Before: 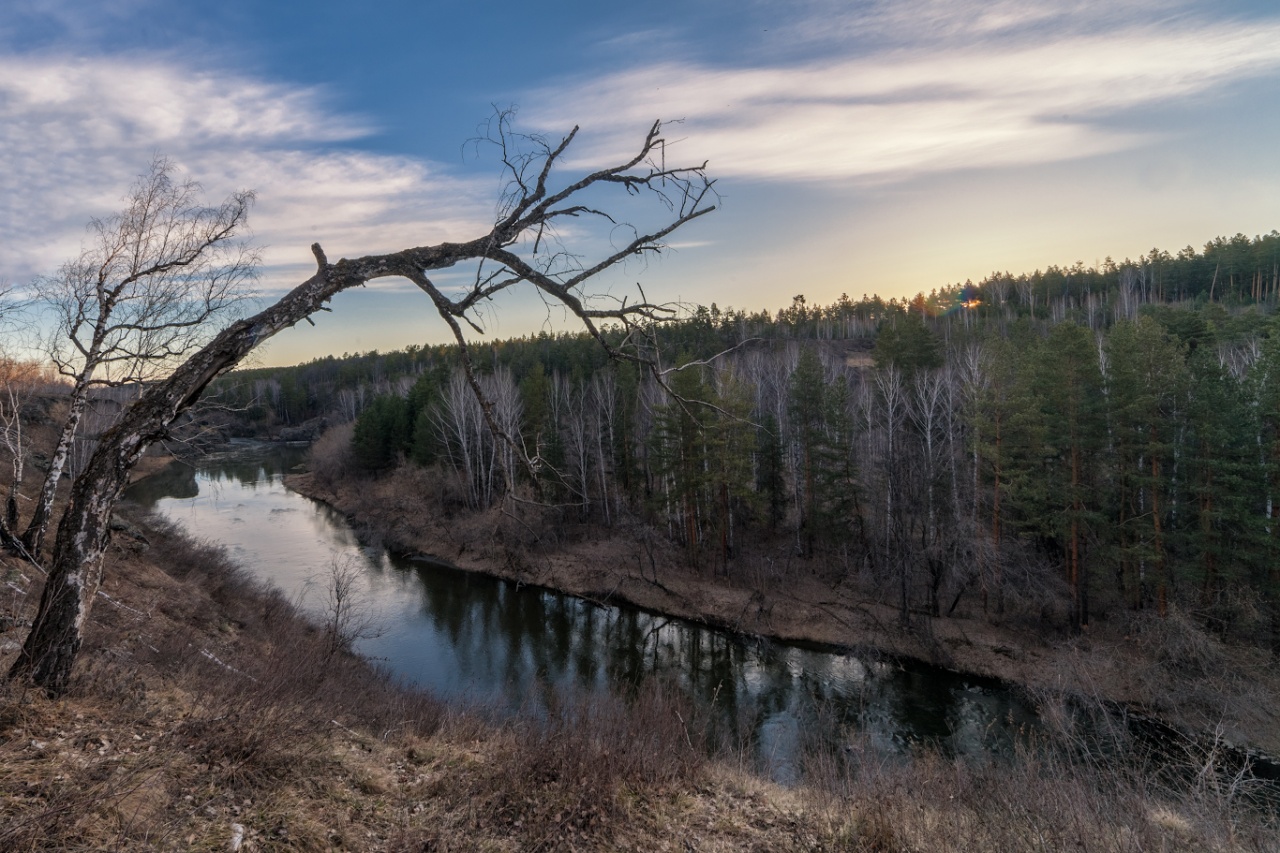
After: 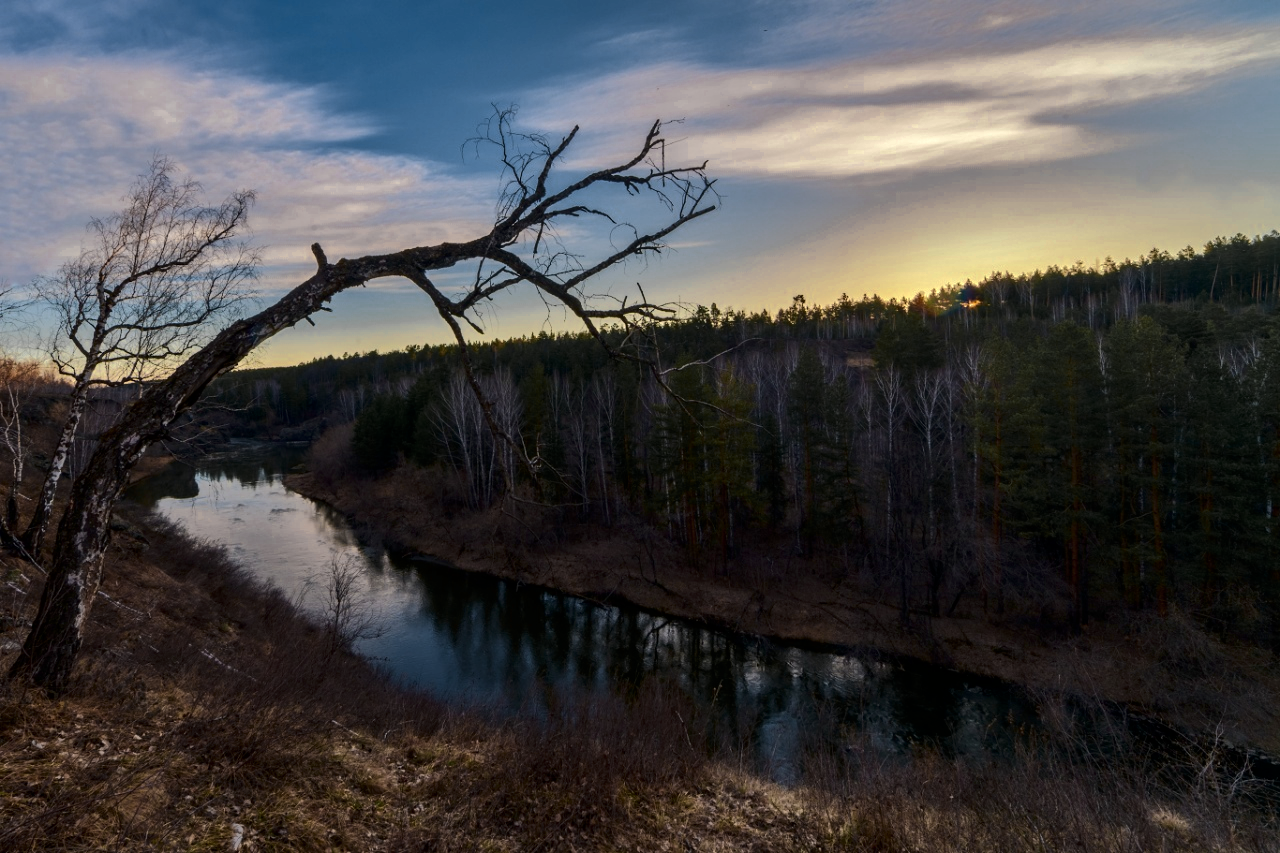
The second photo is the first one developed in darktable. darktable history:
contrast brightness saturation: contrast 0.13, brightness -0.24, saturation 0.14
shadows and highlights: shadows -19.91, highlights -73.15
velvia: on, module defaults
color zones: curves: ch0 [(0.004, 0.306) (0.107, 0.448) (0.252, 0.656) (0.41, 0.398) (0.595, 0.515) (0.768, 0.628)]; ch1 [(0.07, 0.323) (0.151, 0.452) (0.252, 0.608) (0.346, 0.221) (0.463, 0.189) (0.61, 0.368) (0.735, 0.395) (0.921, 0.412)]; ch2 [(0, 0.476) (0.132, 0.512) (0.243, 0.512) (0.397, 0.48) (0.522, 0.376) (0.634, 0.536) (0.761, 0.46)]
